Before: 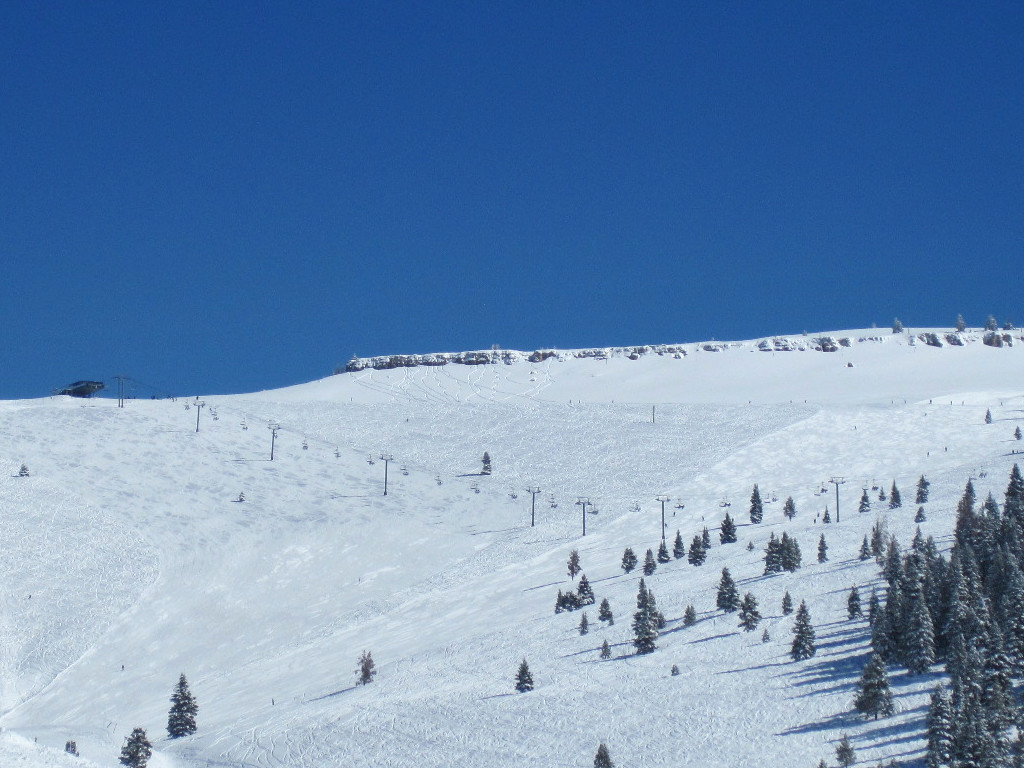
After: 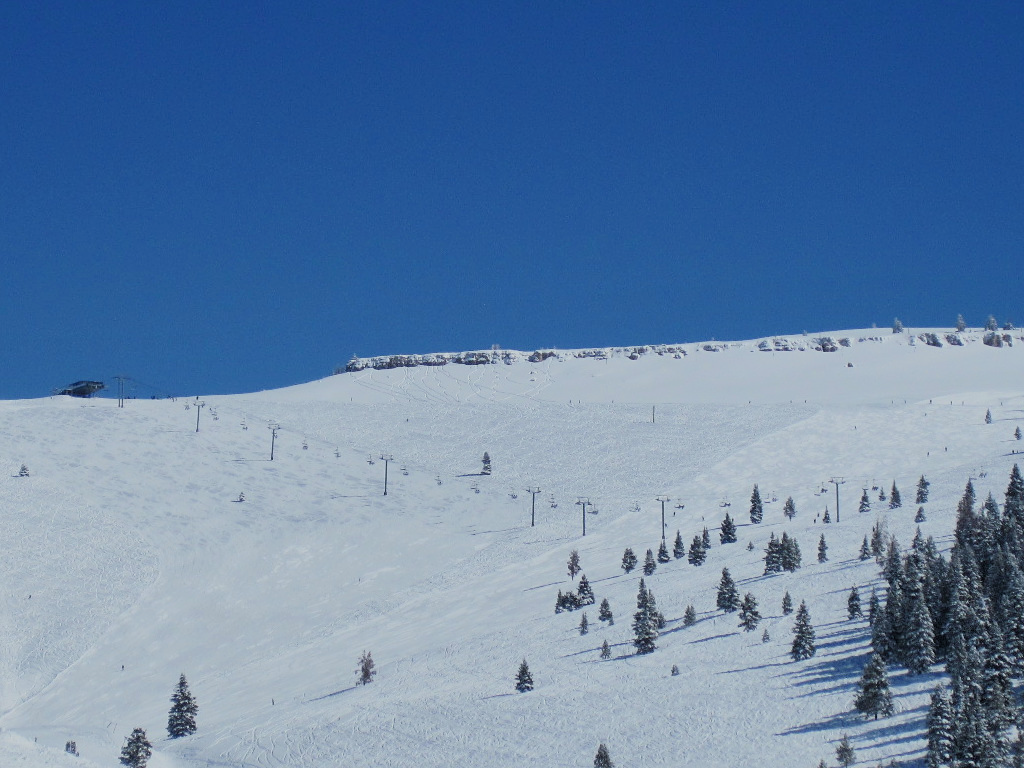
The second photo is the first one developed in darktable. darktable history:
sharpen: amount 0.2
filmic rgb: black relative exposure -7.15 EV, white relative exposure 5.36 EV, hardness 3.02, color science v6 (2022)
